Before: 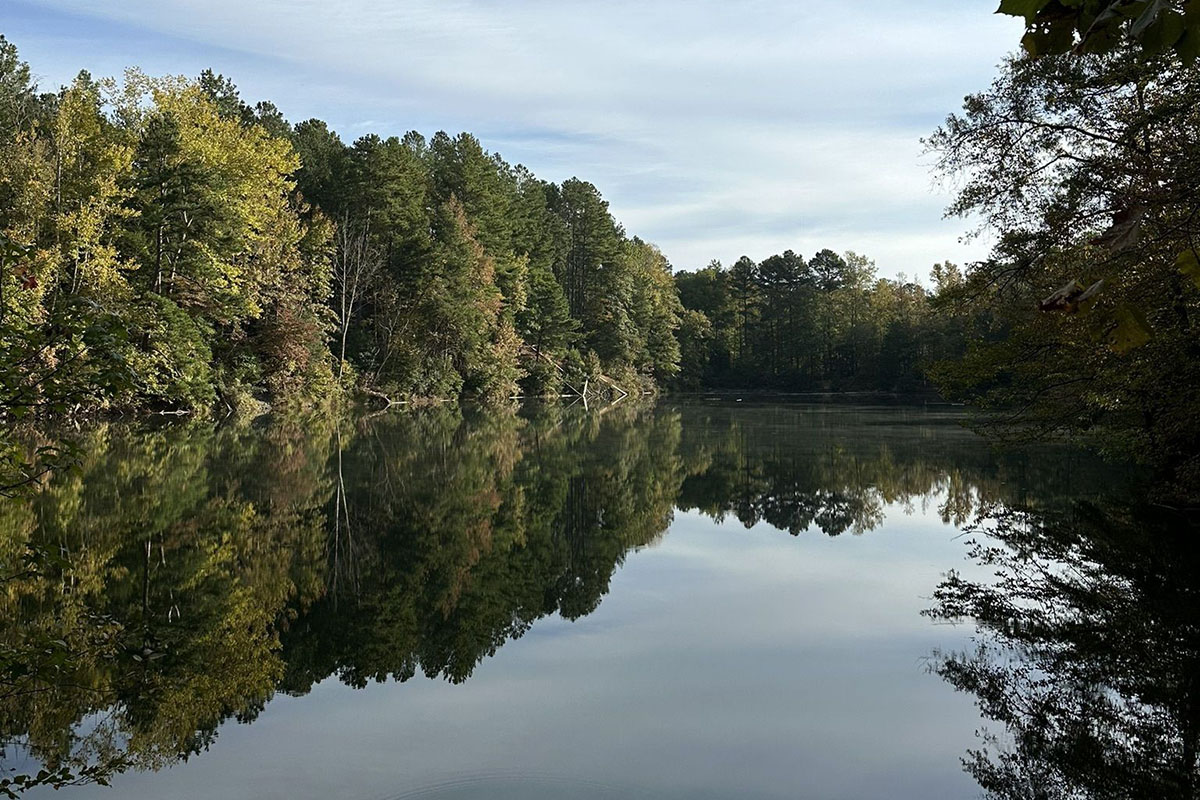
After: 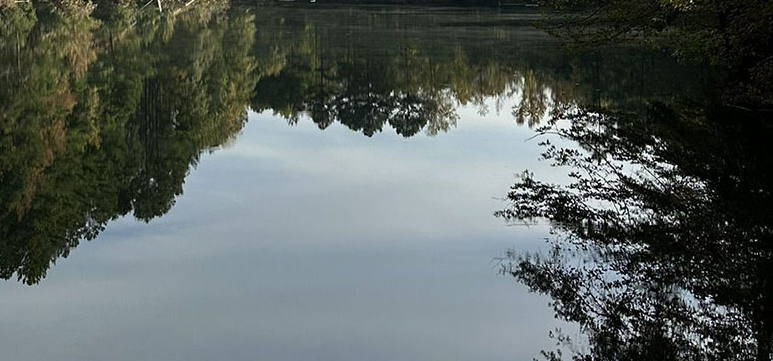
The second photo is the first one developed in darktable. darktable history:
crop and rotate: left 35.576%, top 49.931%, bottom 4.856%
